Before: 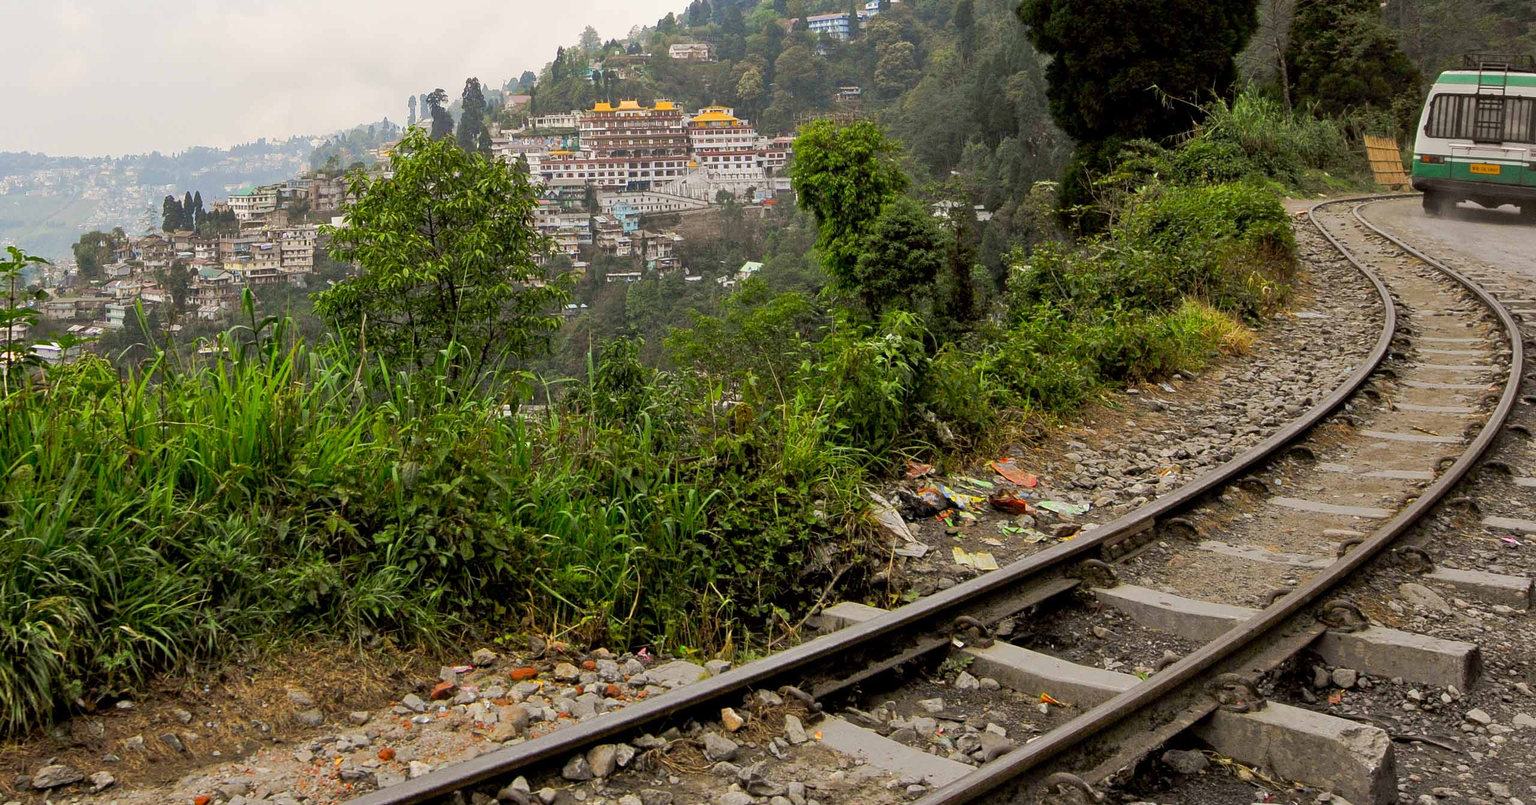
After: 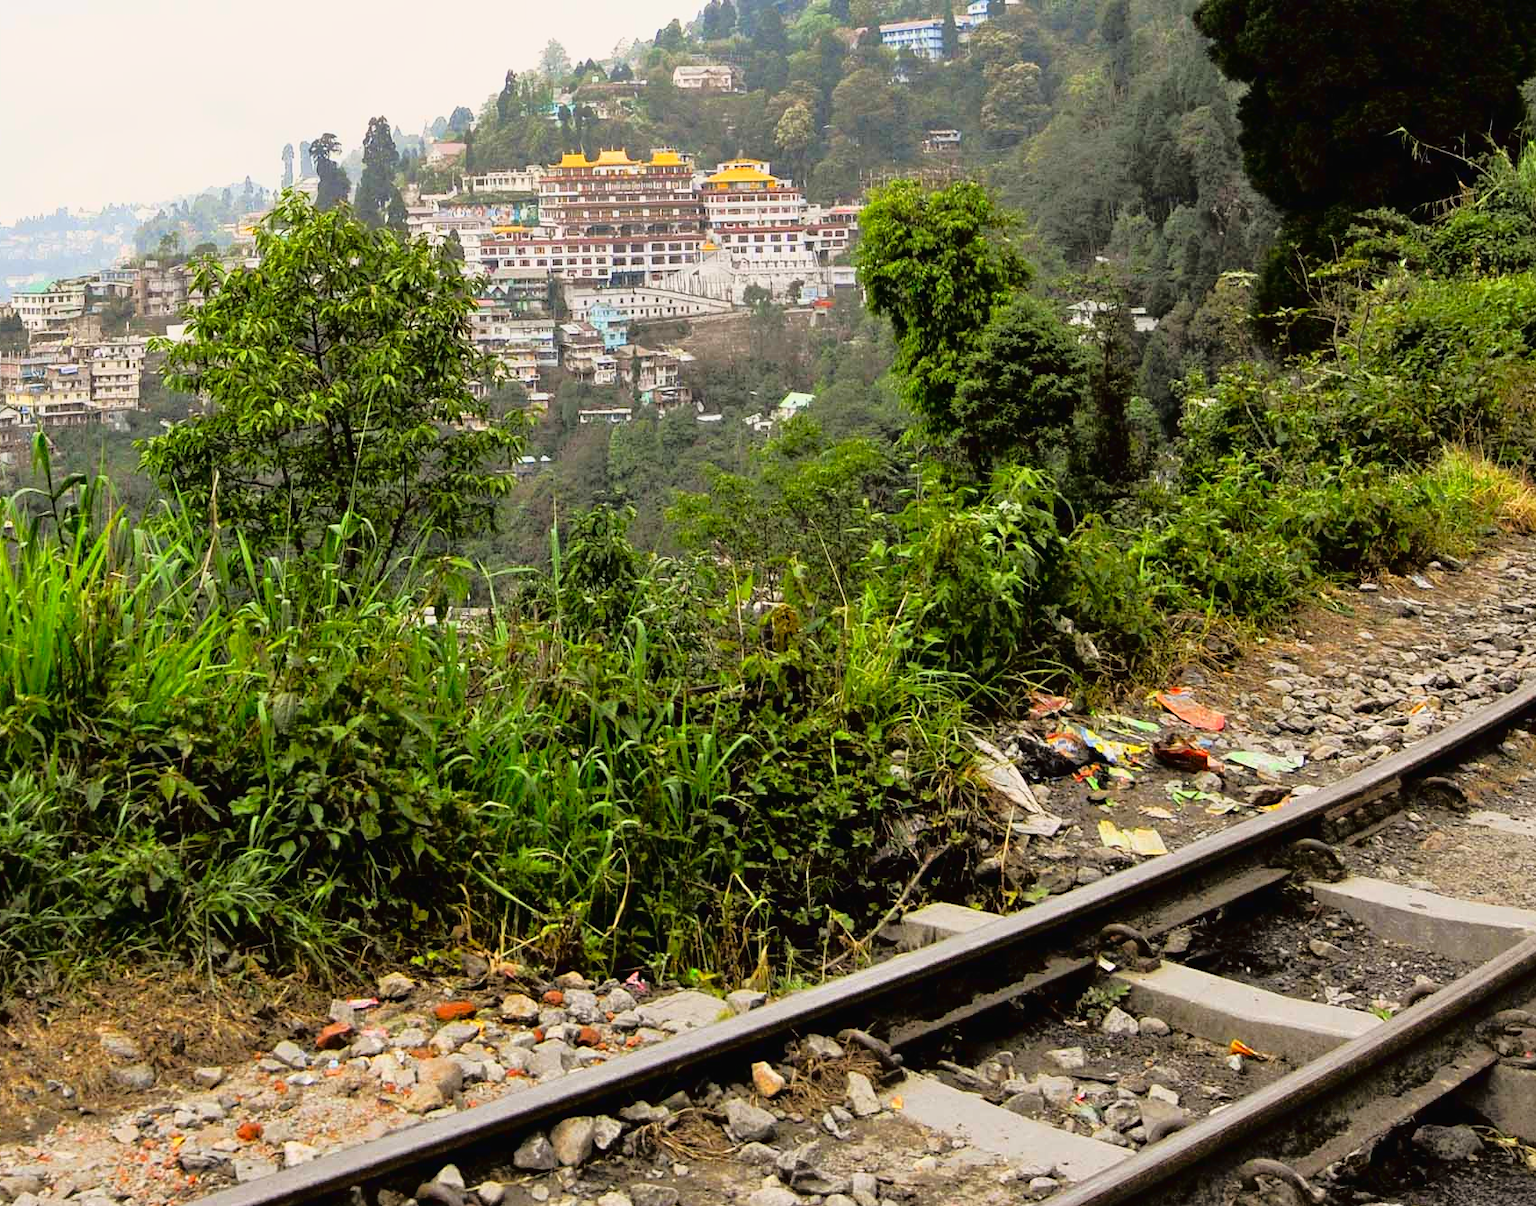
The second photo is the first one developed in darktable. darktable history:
tone curve: curves: ch0 [(0, 0.015) (0.091, 0.055) (0.184, 0.159) (0.304, 0.382) (0.492, 0.579) (0.628, 0.755) (0.832, 0.932) (0.984, 0.963)]; ch1 [(0, 0) (0.34, 0.235) (0.46, 0.46) (0.515, 0.502) (0.553, 0.567) (0.764, 0.815) (1, 1)]; ch2 [(0, 0) (0.44, 0.458) (0.479, 0.492) (0.524, 0.507) (0.557, 0.567) (0.673, 0.699) (1, 1)], color space Lab, linked channels, preserve colors none
crop and rotate: left 14.353%, right 18.948%
